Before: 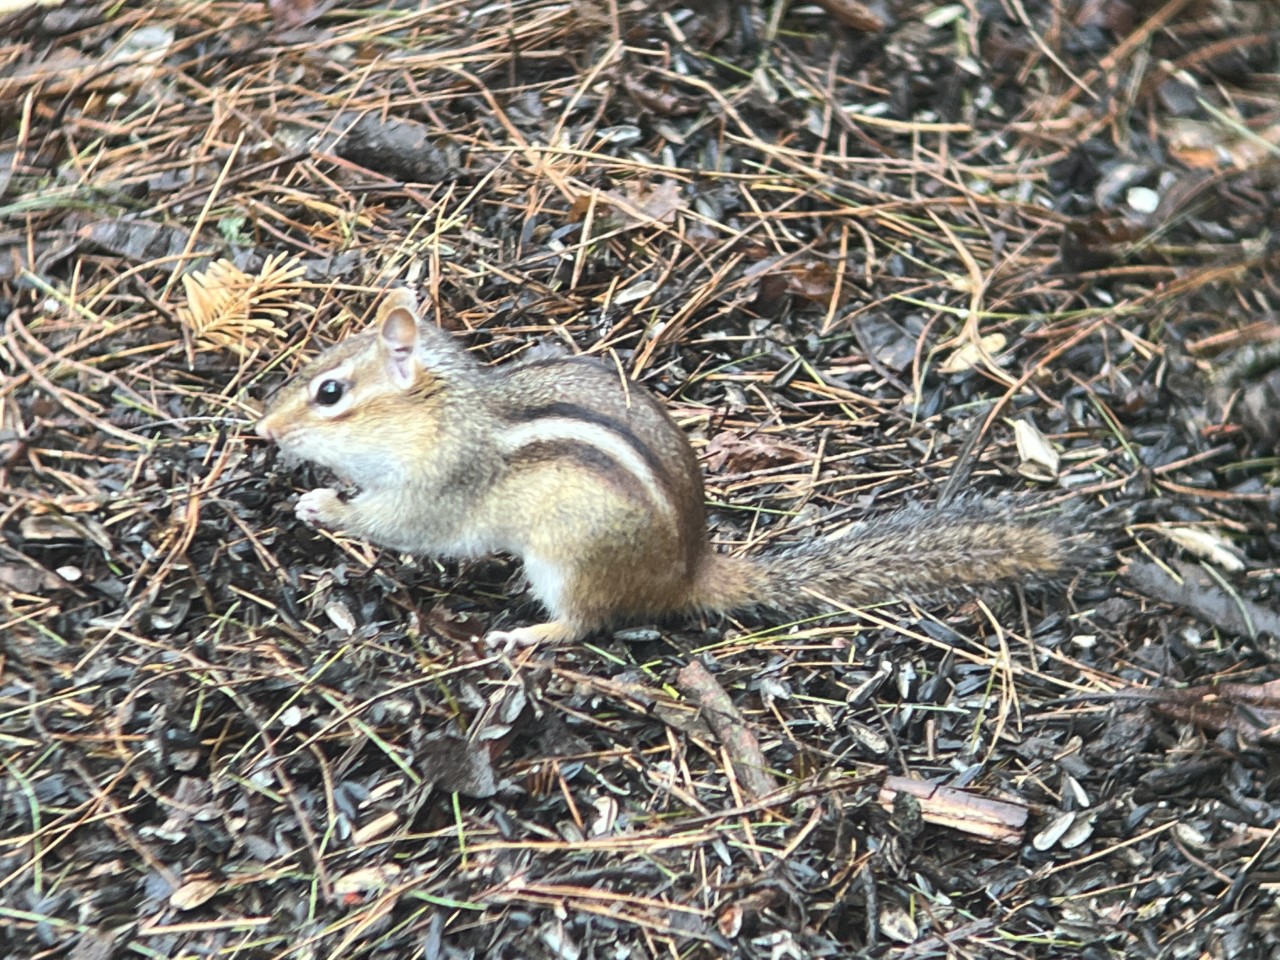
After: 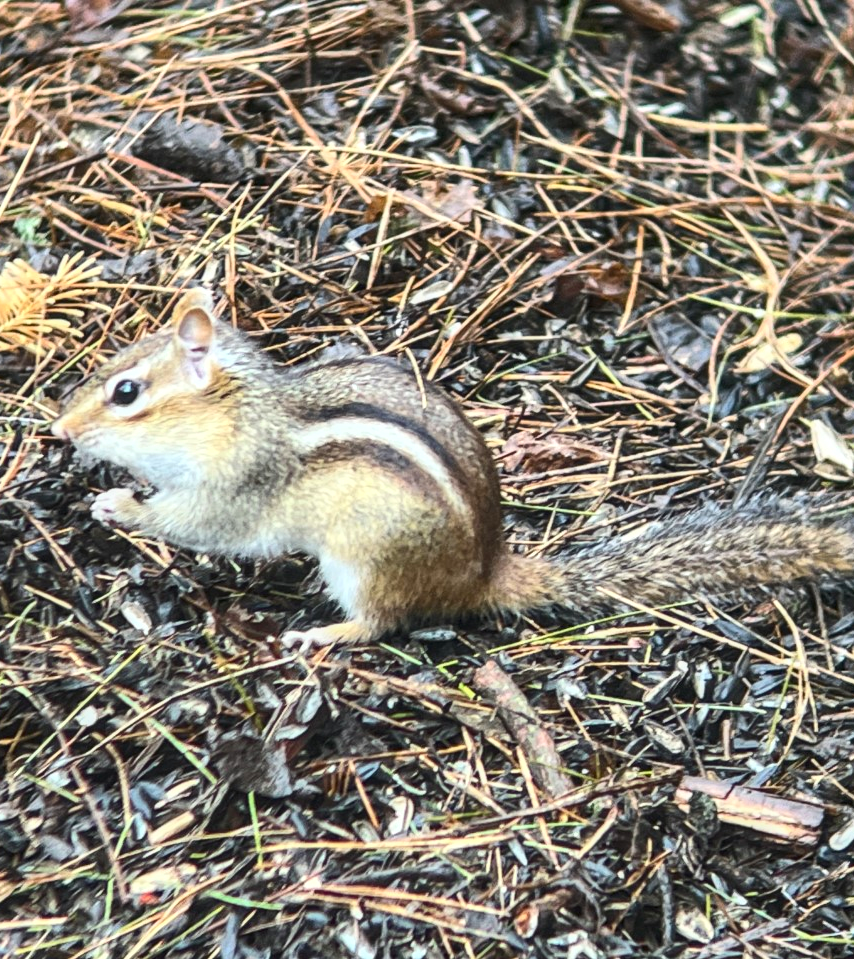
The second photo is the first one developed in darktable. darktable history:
local contrast: on, module defaults
contrast brightness saturation: contrast 0.184, saturation 0.305
crop and rotate: left 16.009%, right 17.196%
